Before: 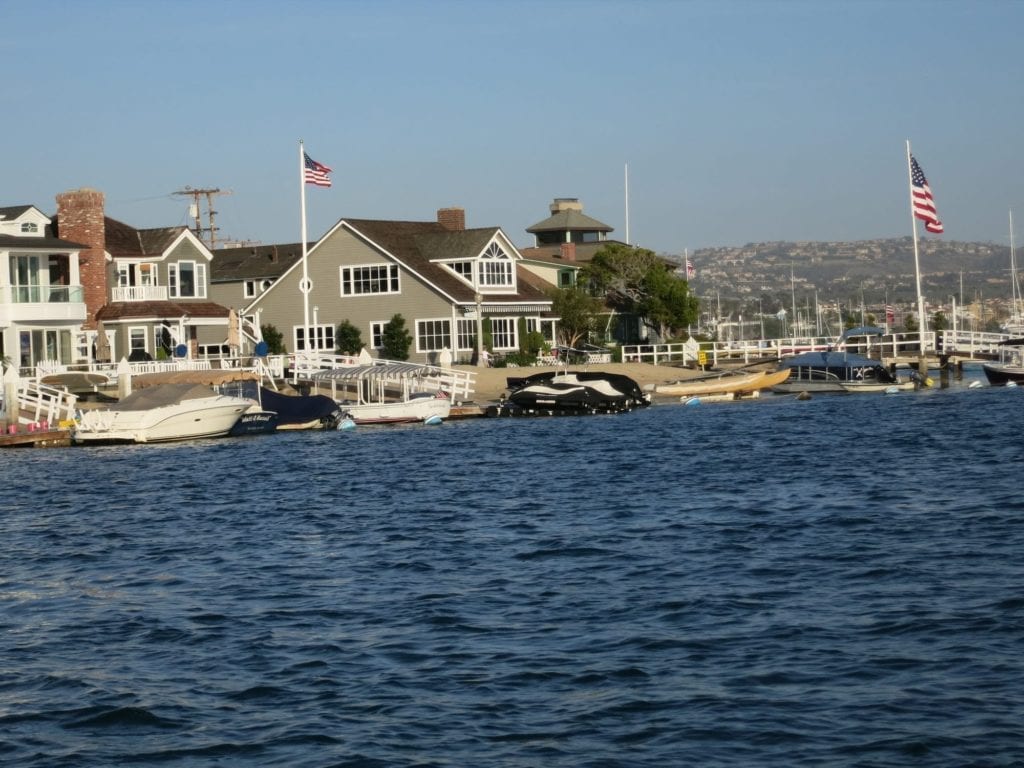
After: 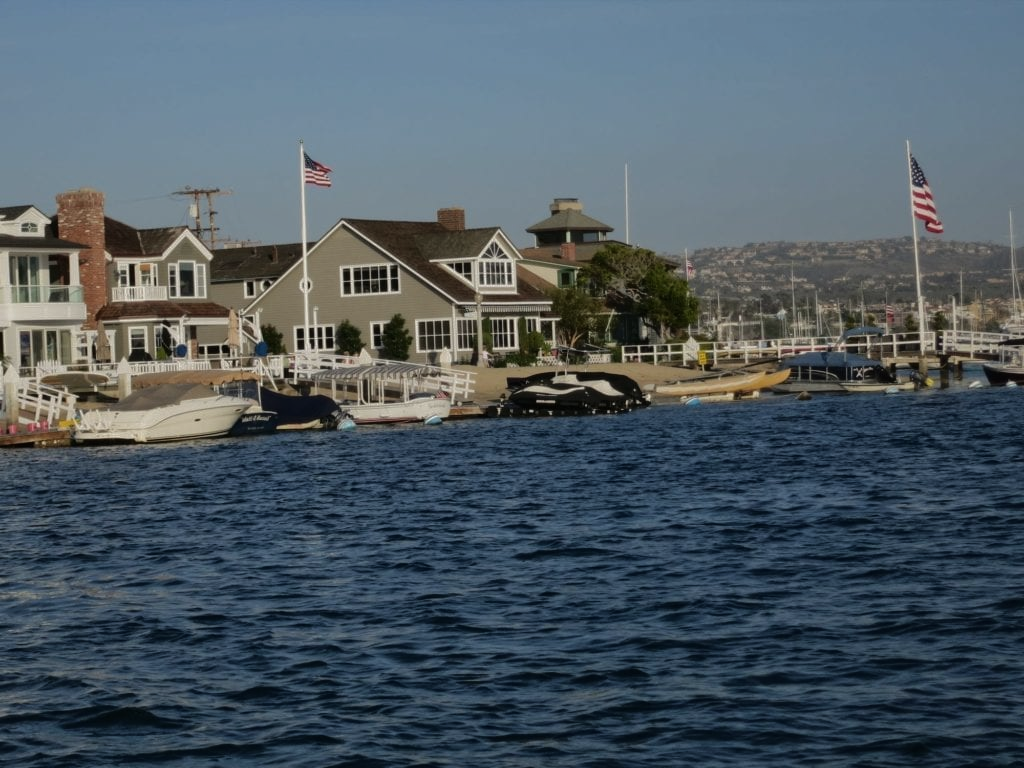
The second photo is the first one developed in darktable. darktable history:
tone equalizer: -8 EV 0.25 EV, -7 EV 0.417 EV, -6 EV 0.417 EV, -5 EV 0.25 EV, -3 EV -0.25 EV, -2 EV -0.417 EV, -1 EV -0.417 EV, +0 EV -0.25 EV, edges refinement/feathering 500, mask exposure compensation -1.57 EV, preserve details guided filter
tone curve: curves: ch0 [(0, 0) (0.224, 0.12) (0.375, 0.296) (0.528, 0.472) (0.681, 0.634) (0.8, 0.766) (0.873, 0.877) (1, 1)], preserve colors basic power
